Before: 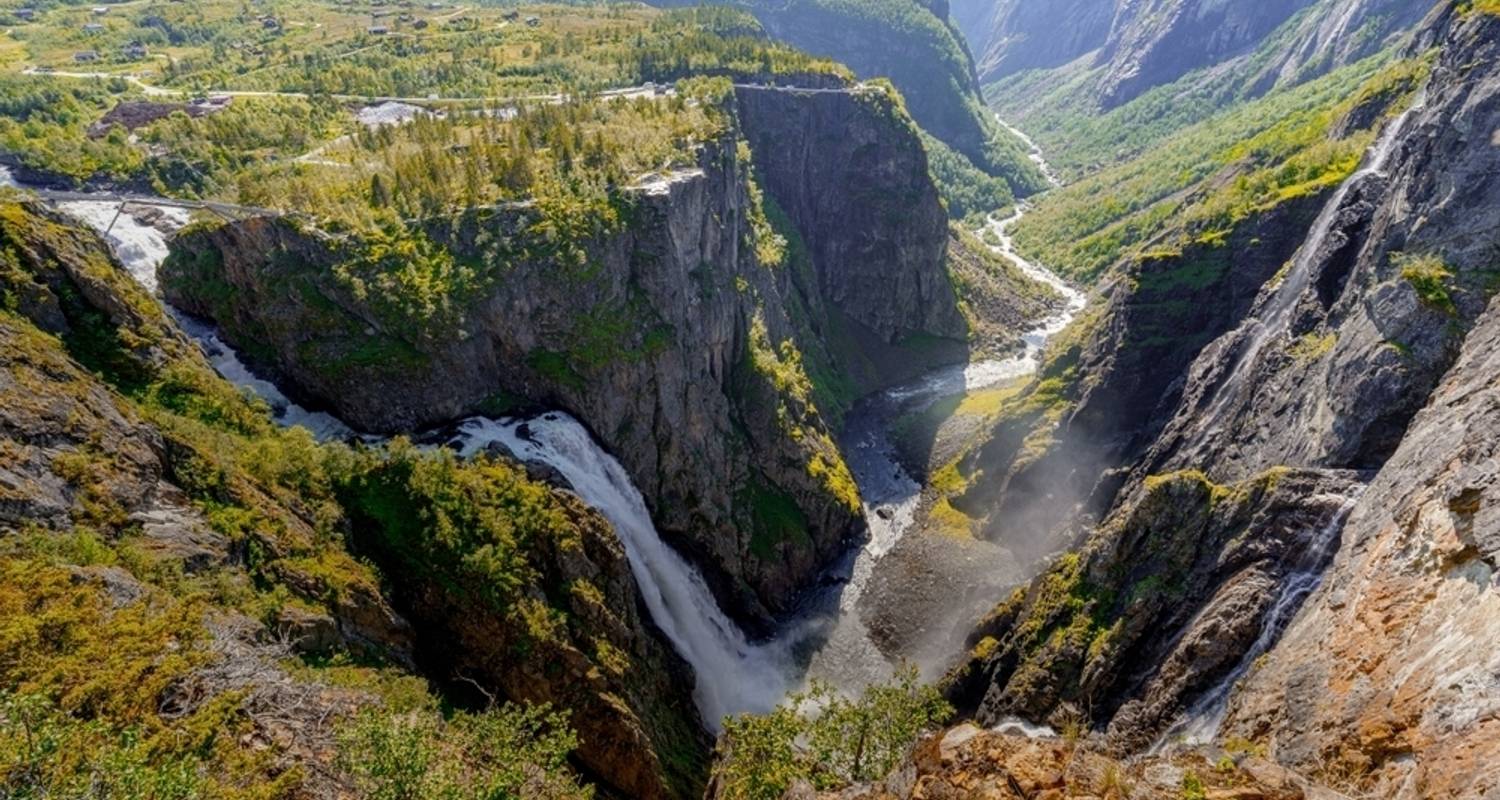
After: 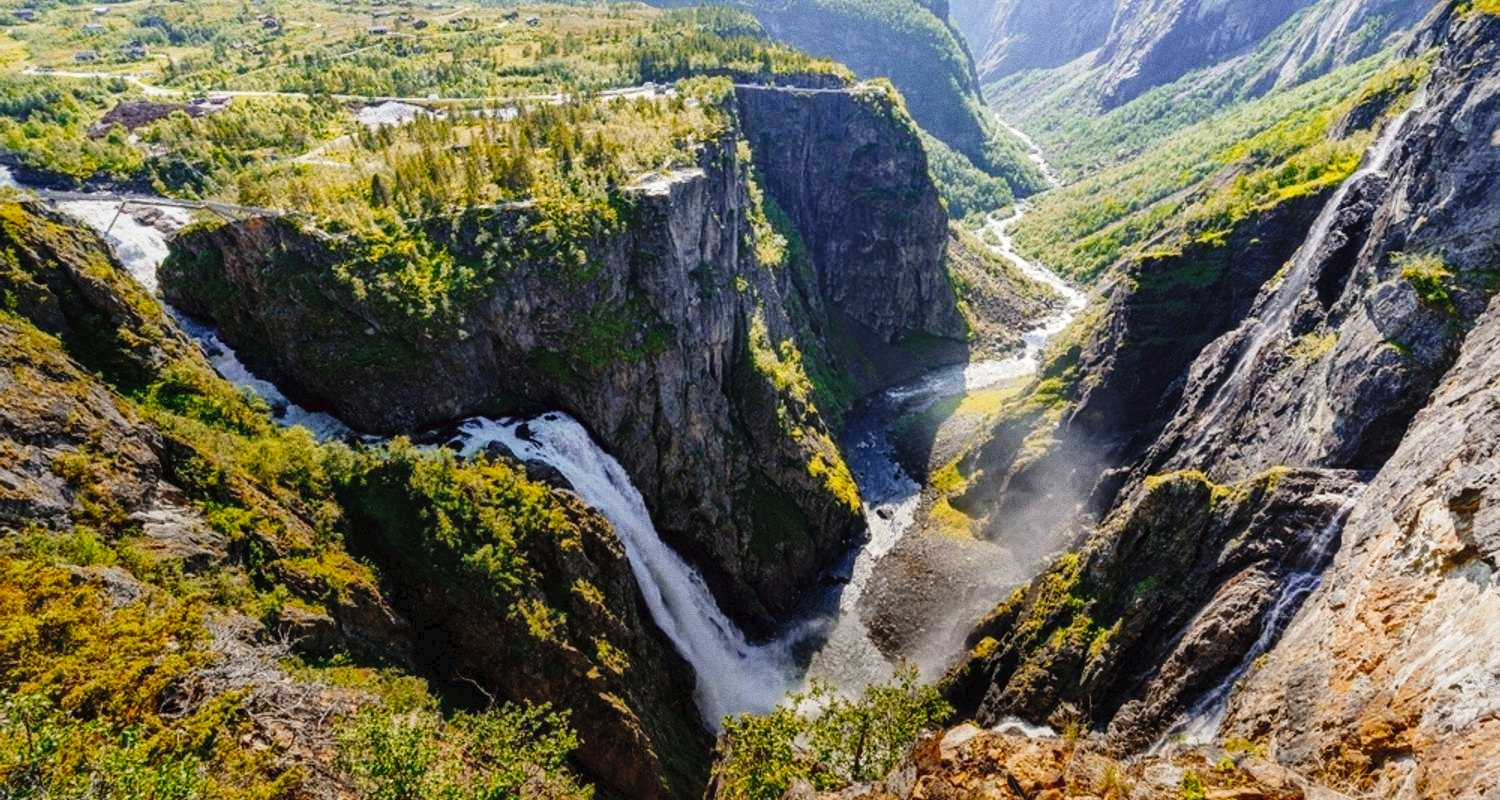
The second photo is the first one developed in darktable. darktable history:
tone curve: curves: ch0 [(0, 0) (0.003, 0.042) (0.011, 0.043) (0.025, 0.047) (0.044, 0.059) (0.069, 0.07) (0.1, 0.085) (0.136, 0.107) (0.177, 0.139) (0.224, 0.185) (0.277, 0.258) (0.335, 0.34) (0.399, 0.434) (0.468, 0.526) (0.543, 0.623) (0.623, 0.709) (0.709, 0.794) (0.801, 0.866) (0.898, 0.919) (1, 1)], preserve colors none
shadows and highlights: shadows 32, highlights -32, soften with gaussian
grain: strength 26%
local contrast: mode bilateral grid, contrast 20, coarseness 50, detail 132%, midtone range 0.2
